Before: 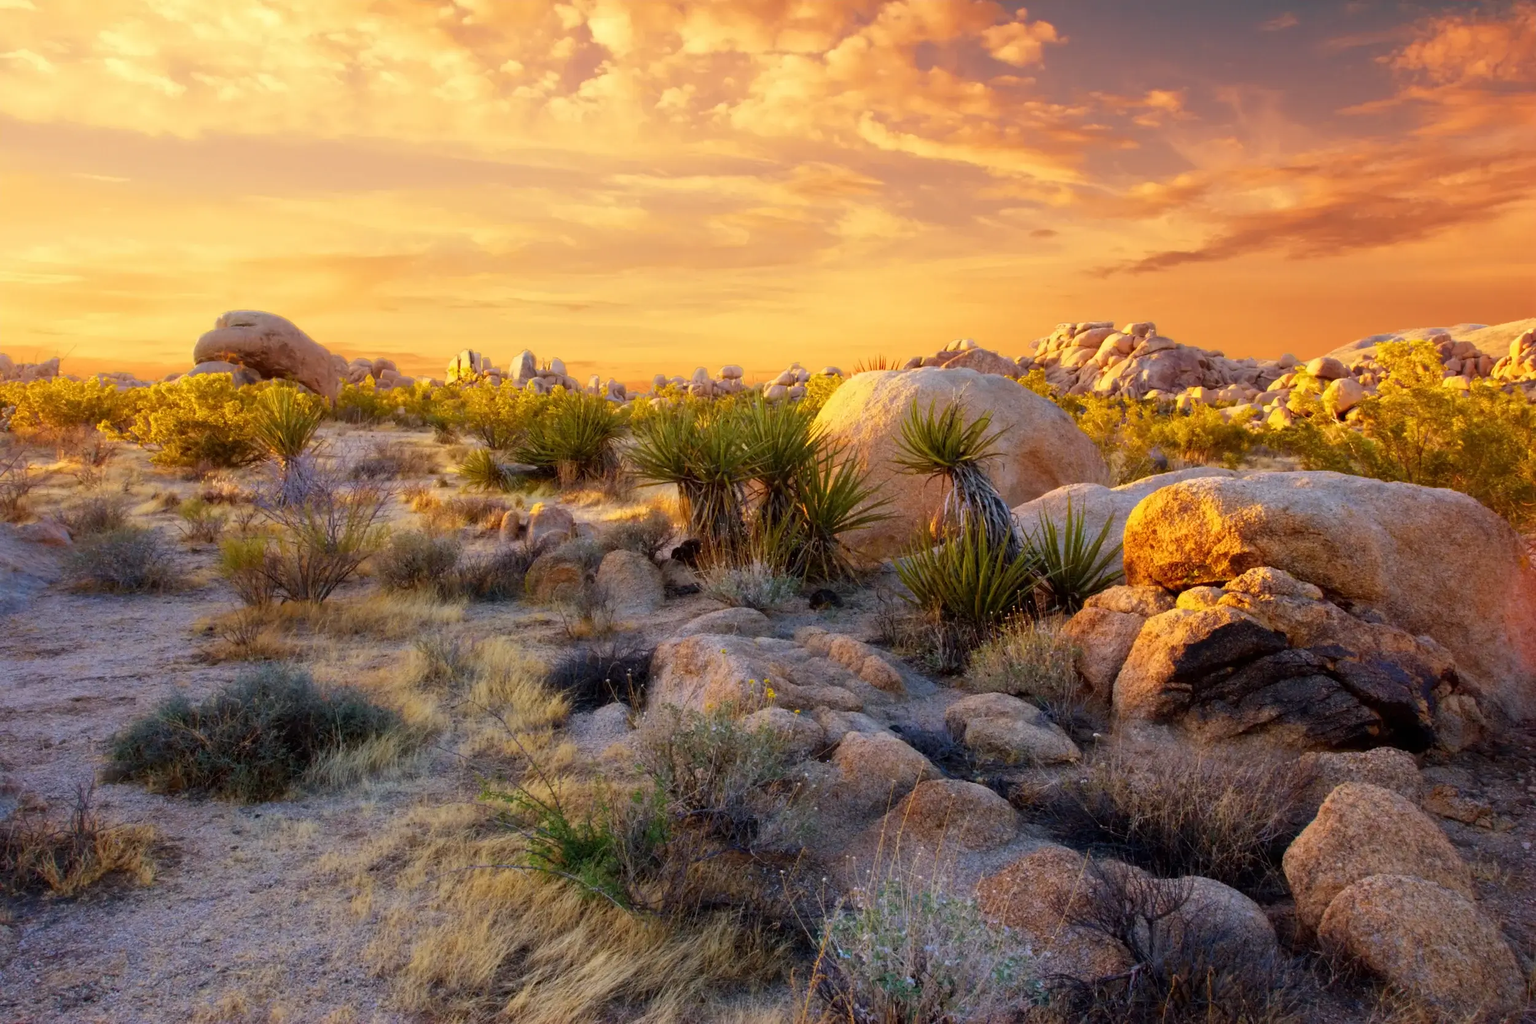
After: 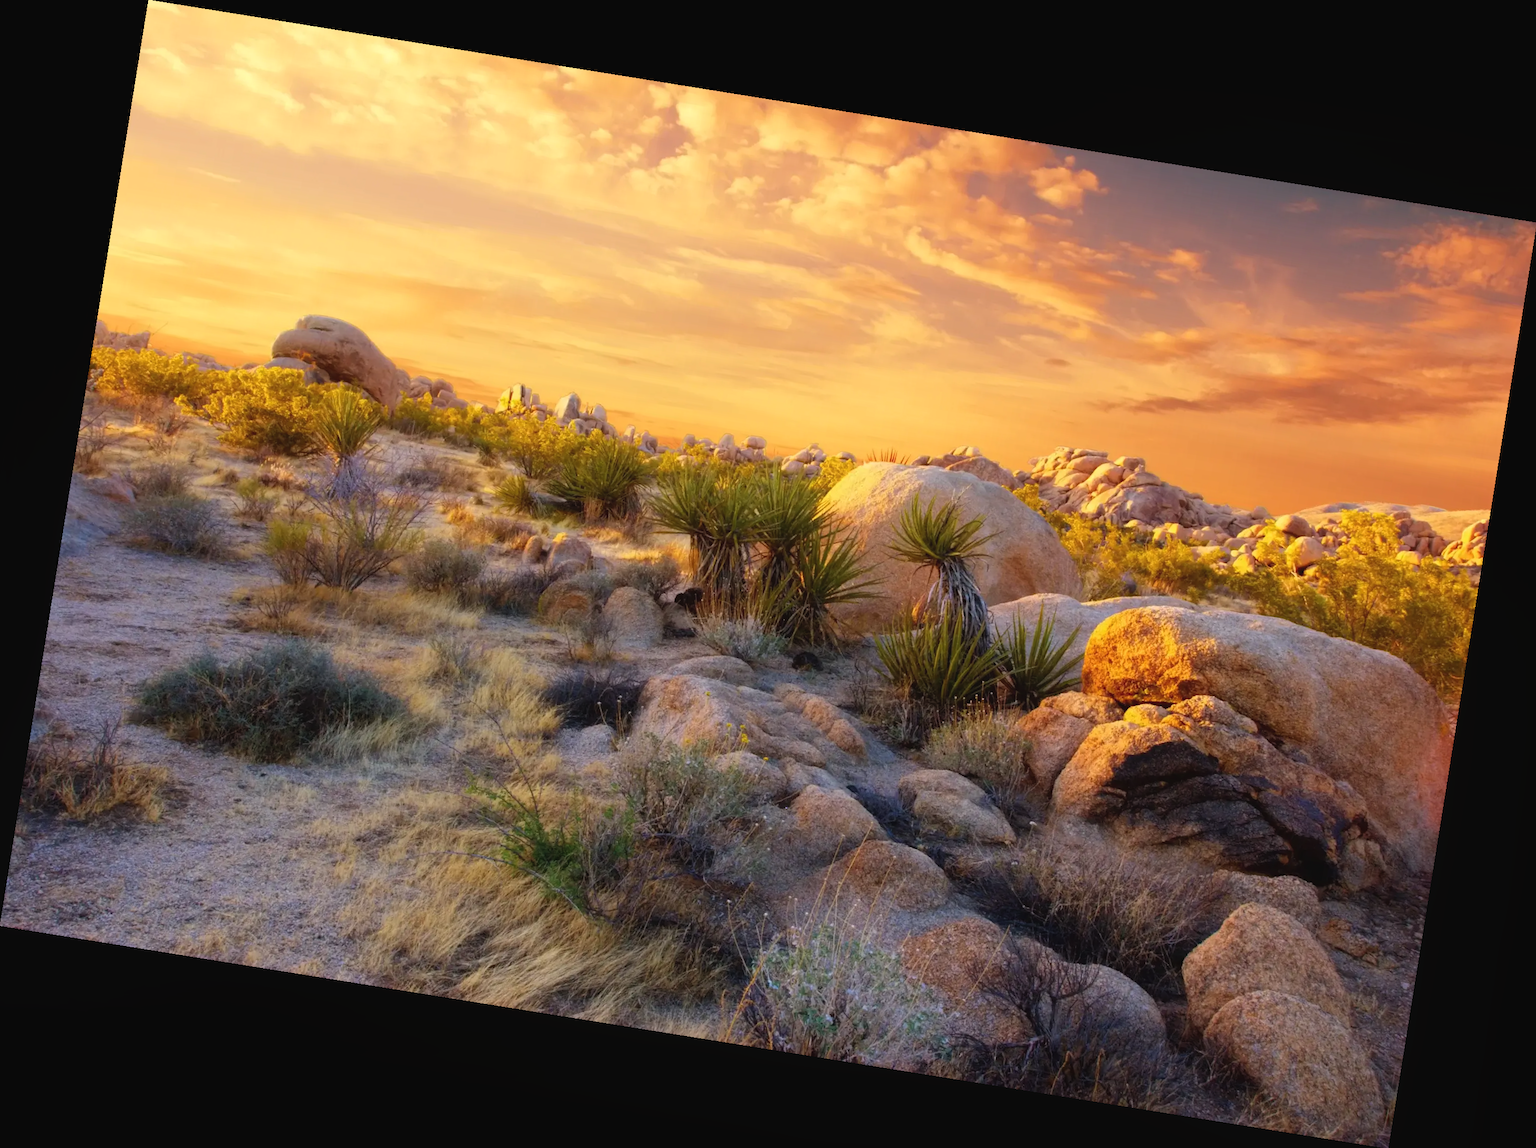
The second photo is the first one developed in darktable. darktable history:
rotate and perspective: rotation 9.12°, automatic cropping off
contrast equalizer: octaves 7, y [[0.6 ×6], [0.55 ×6], [0 ×6], [0 ×6], [0 ×6]], mix -0.1
exposure: black level correction -0.003, exposure 0.04 EV, compensate highlight preservation false
